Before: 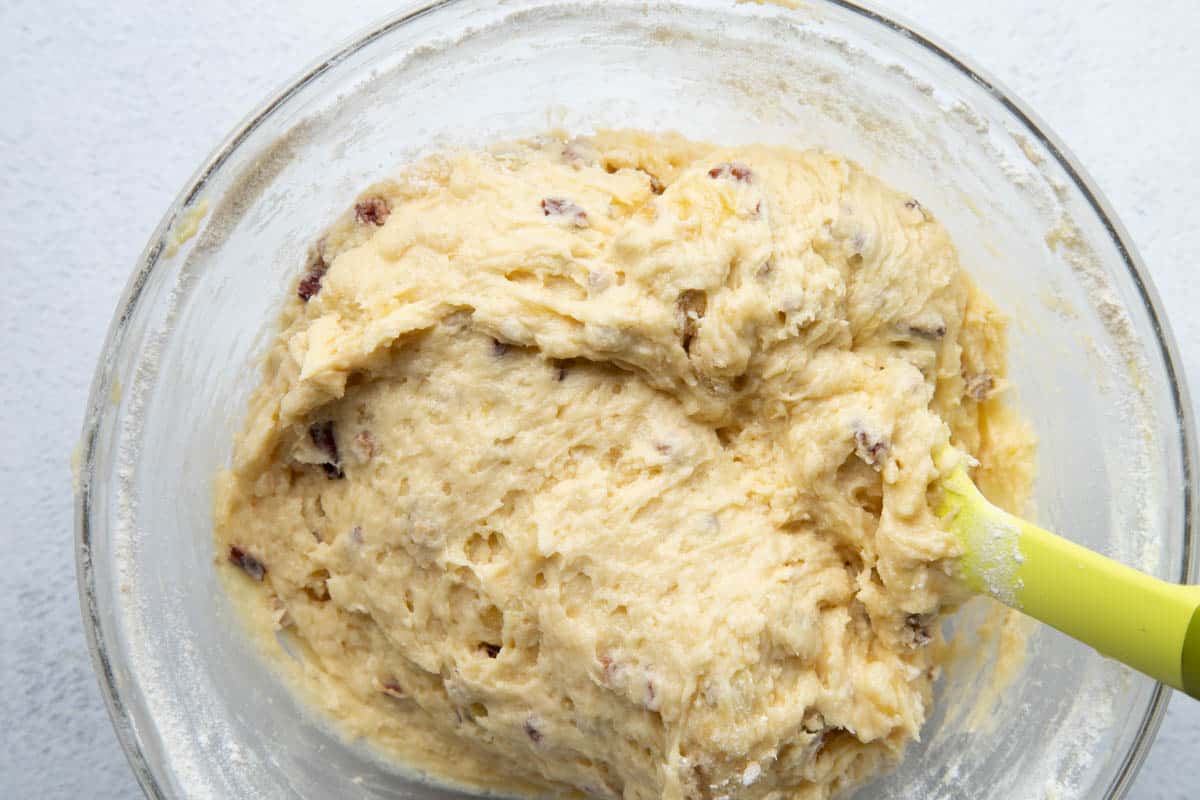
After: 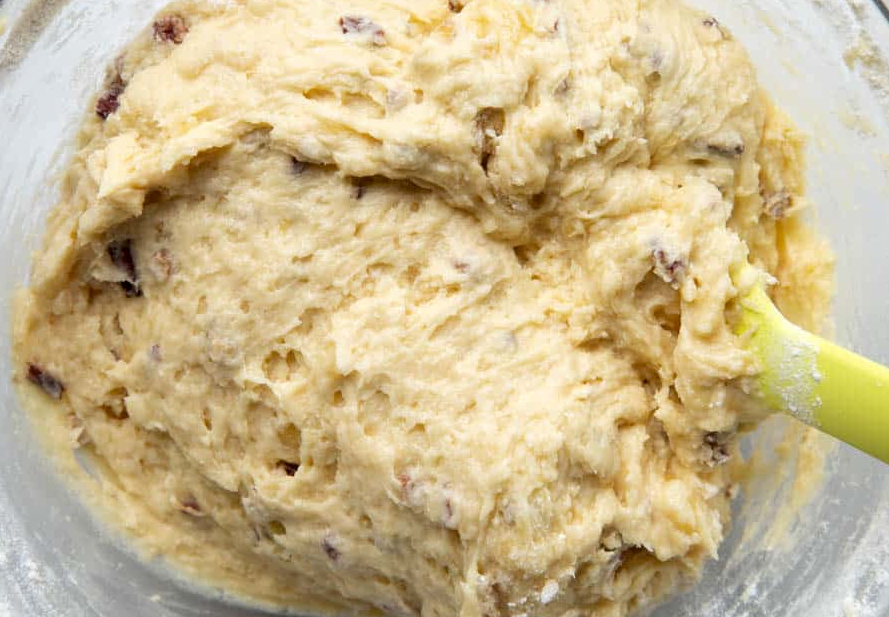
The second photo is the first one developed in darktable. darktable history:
local contrast: highlights 106%, shadows 99%, detail 119%, midtone range 0.2
crop: left 16.859%, top 22.755%, right 8.997%
